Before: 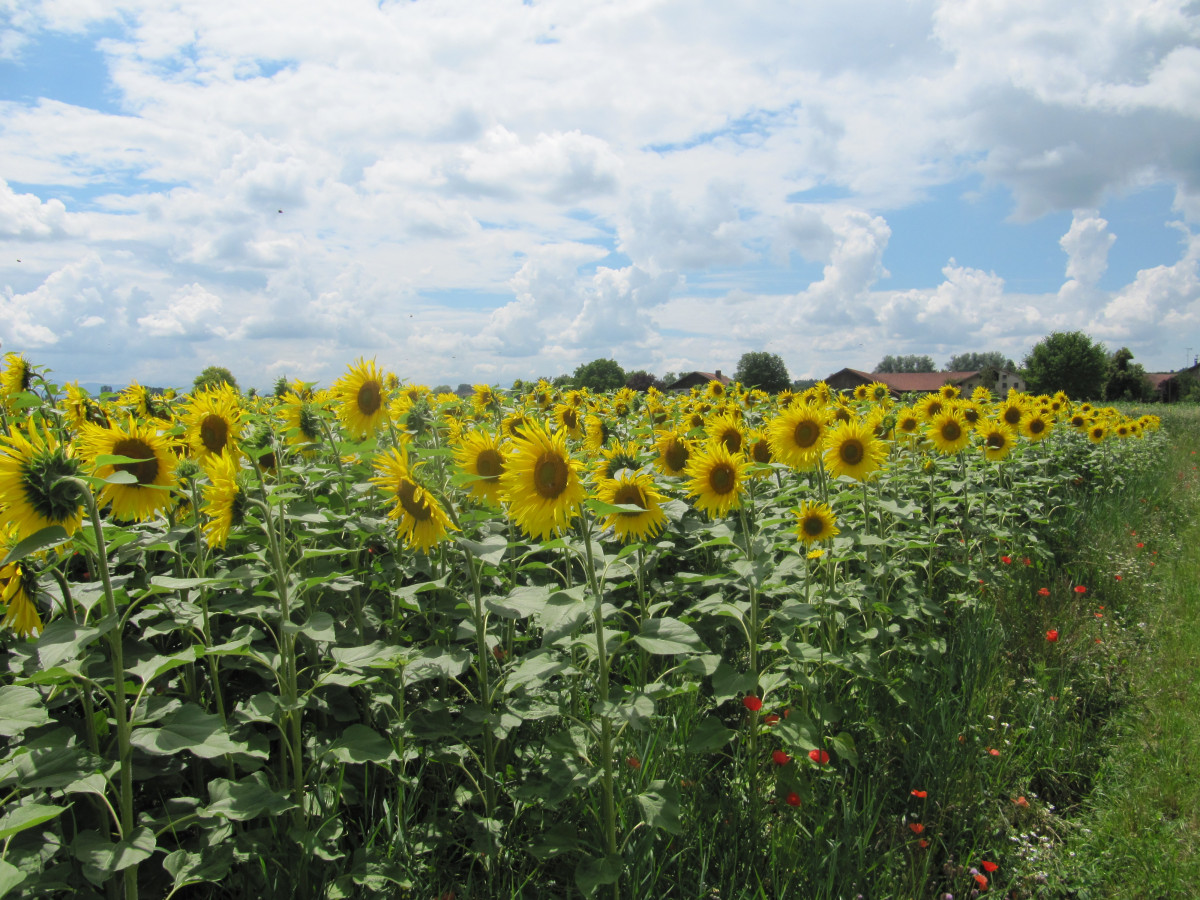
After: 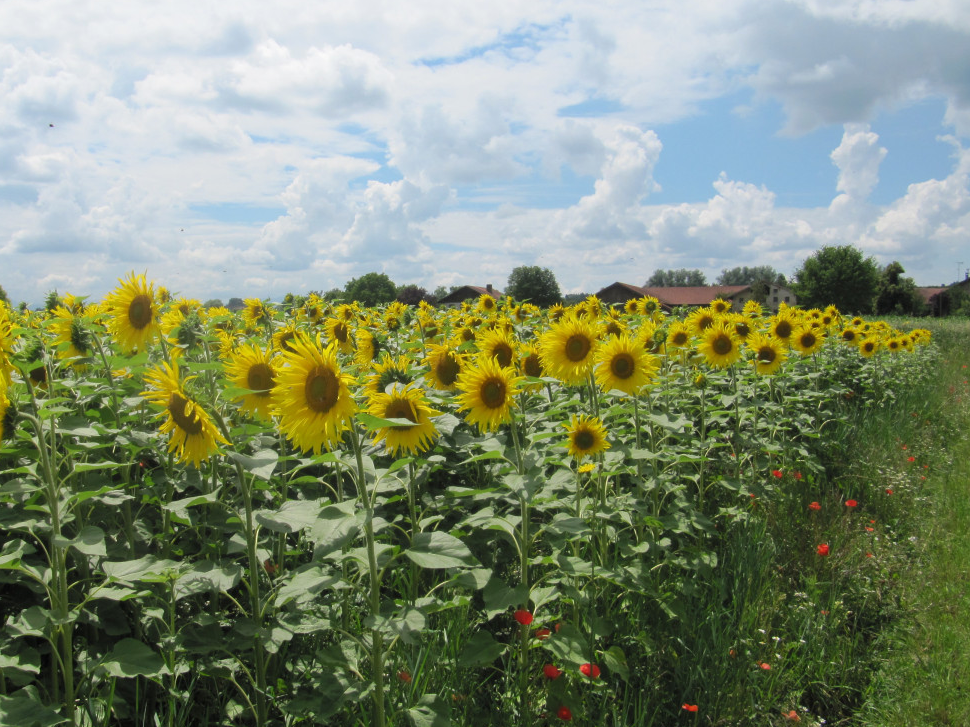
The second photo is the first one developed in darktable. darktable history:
crop: left 19.159%, top 9.58%, bottom 9.58%
